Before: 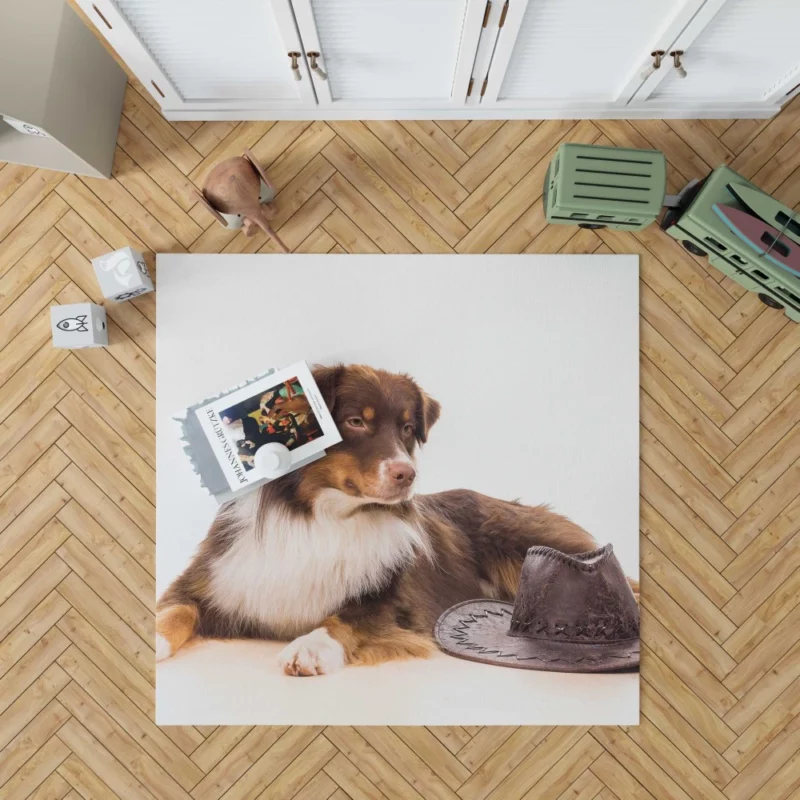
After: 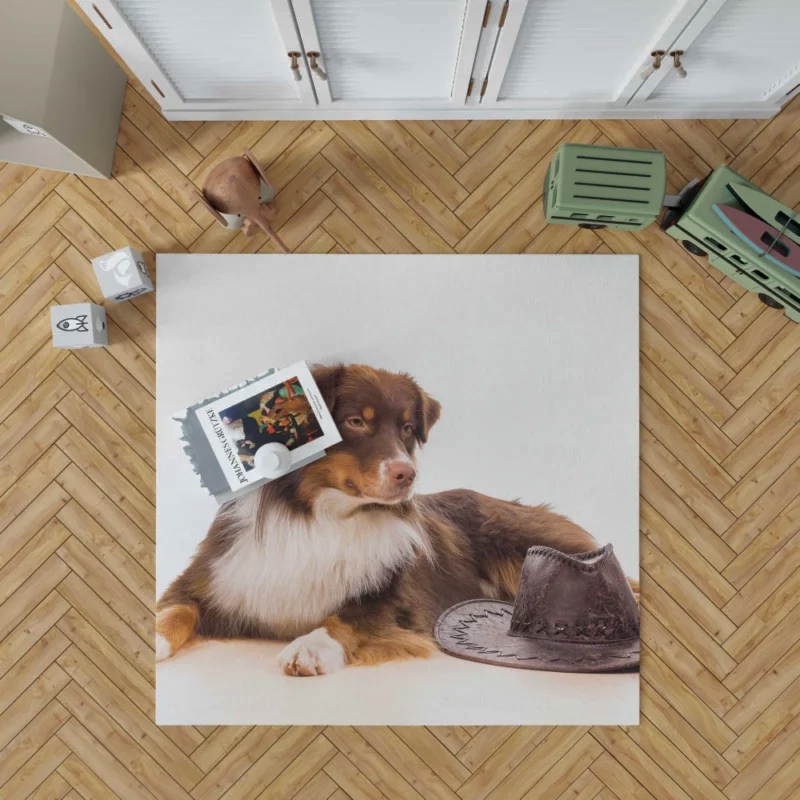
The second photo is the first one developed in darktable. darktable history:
shadows and highlights: shadows 40, highlights -60
local contrast: mode bilateral grid, contrast 20, coarseness 50, detail 132%, midtone range 0.2
rotate and perspective: automatic cropping original format, crop left 0, crop top 0
